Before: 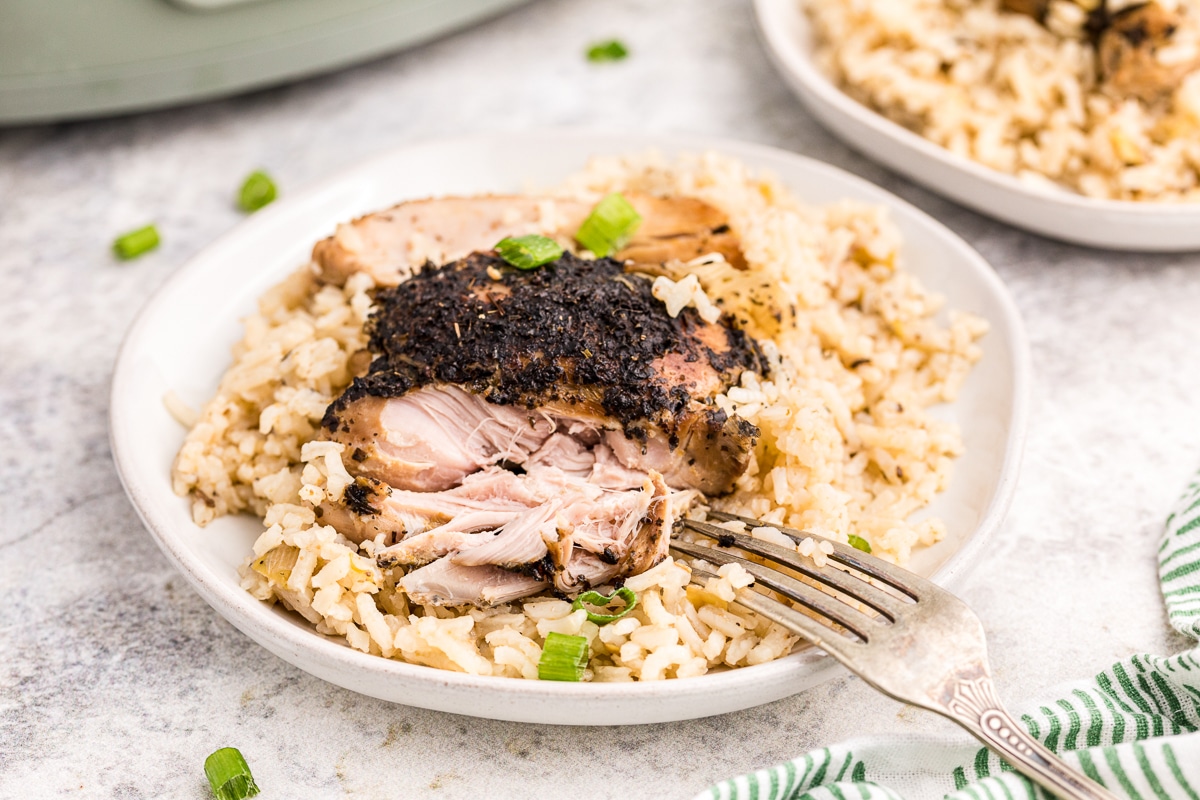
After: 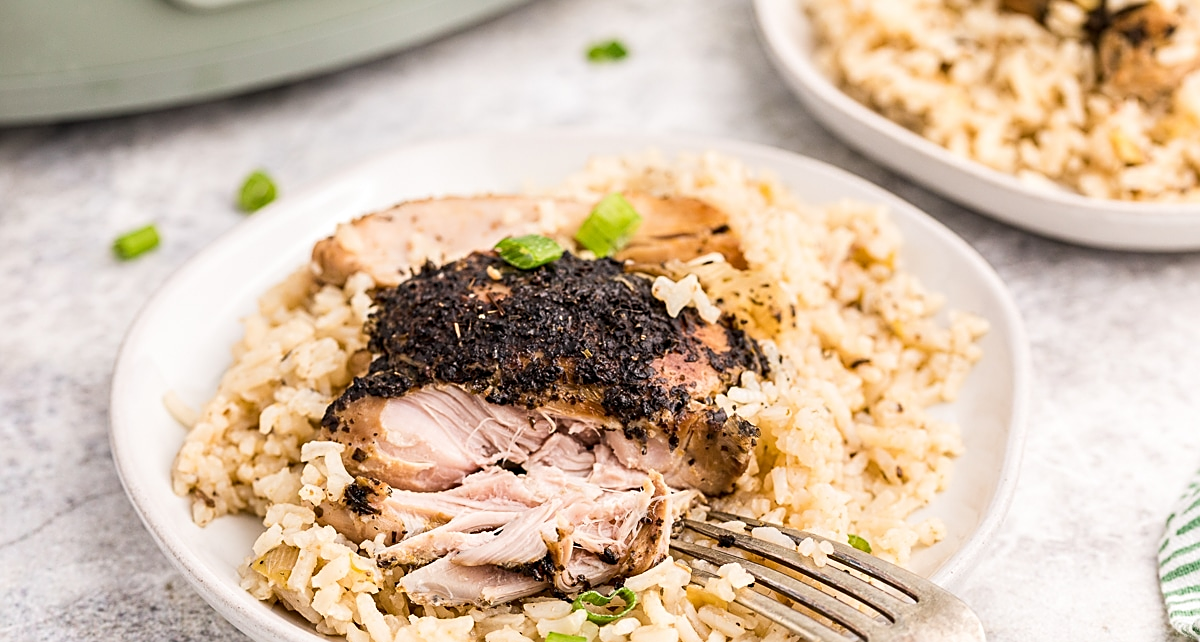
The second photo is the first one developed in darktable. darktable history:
crop: bottom 19.711%
sharpen: on, module defaults
